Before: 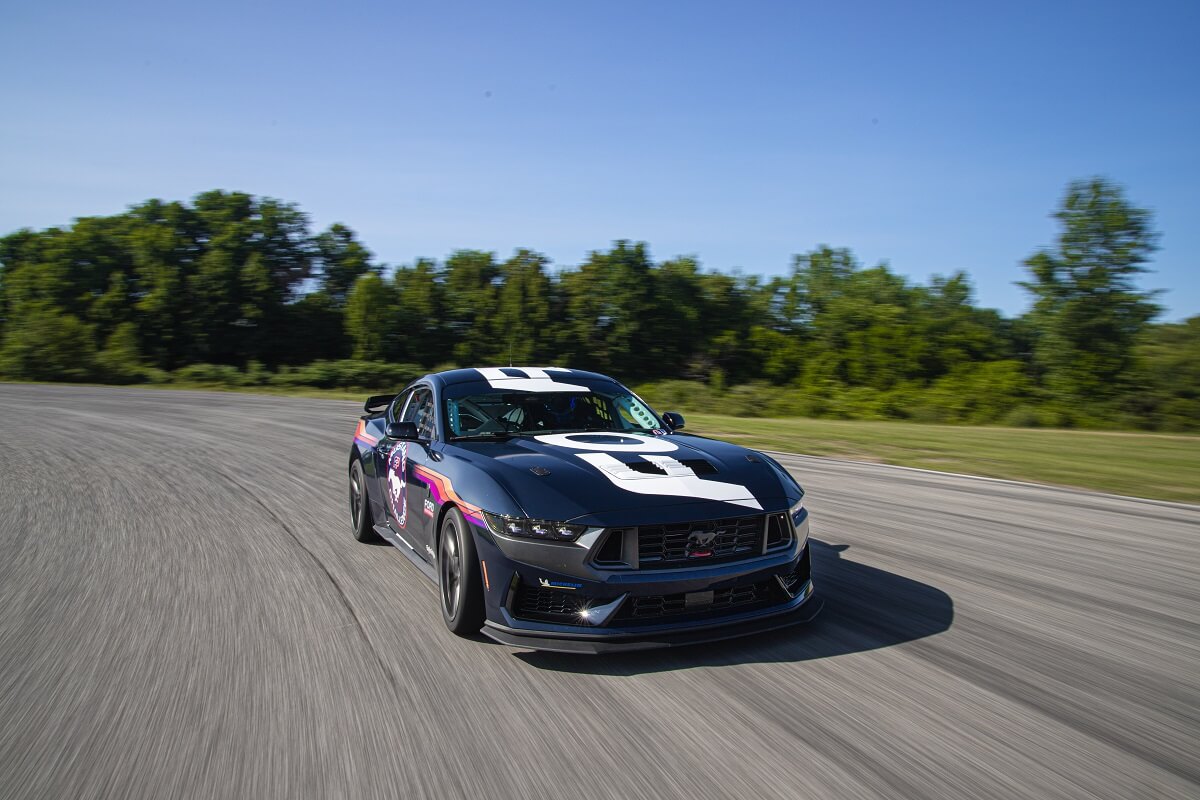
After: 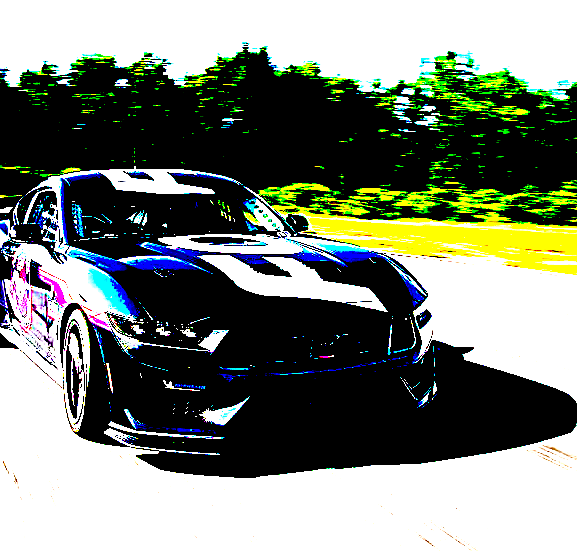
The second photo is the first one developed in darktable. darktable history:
crop: left 31.377%, top 24.805%, right 20.475%, bottom 6.299%
exposure: black level correction 0.1, exposure 3.014 EV, compensate highlight preservation false
sharpen: amount 0.498
